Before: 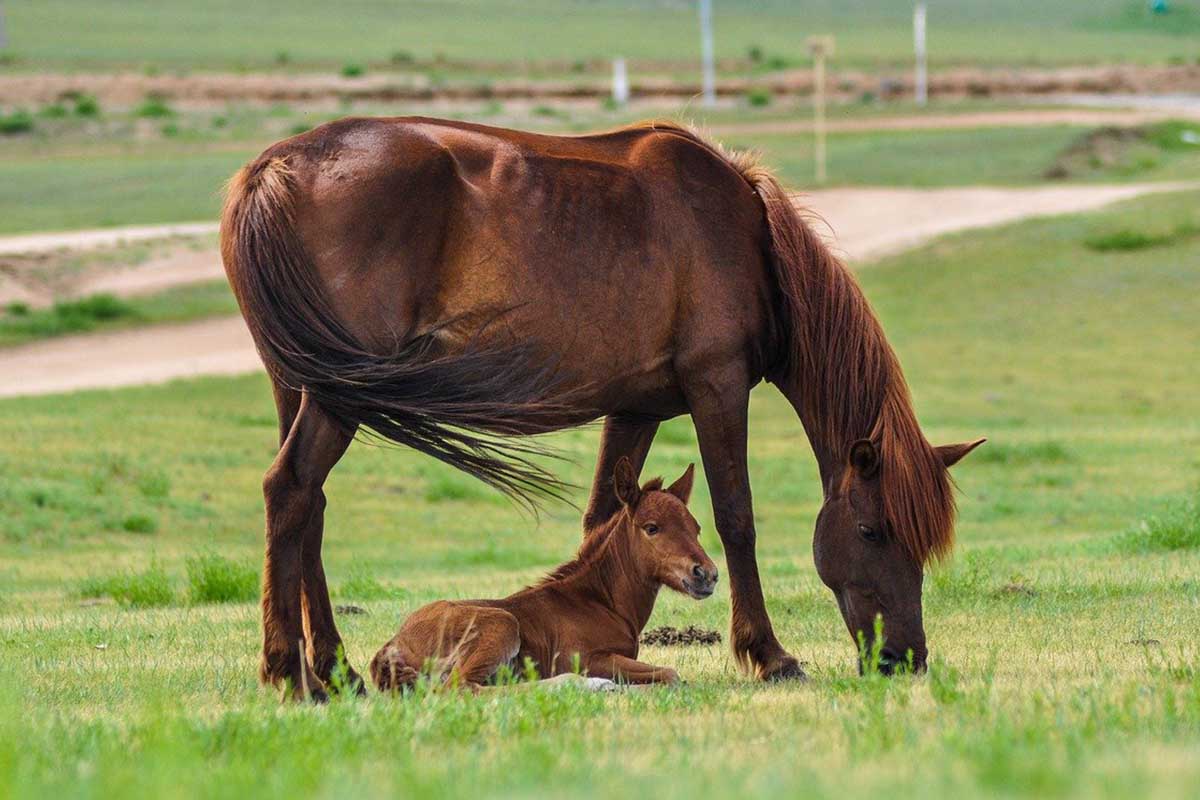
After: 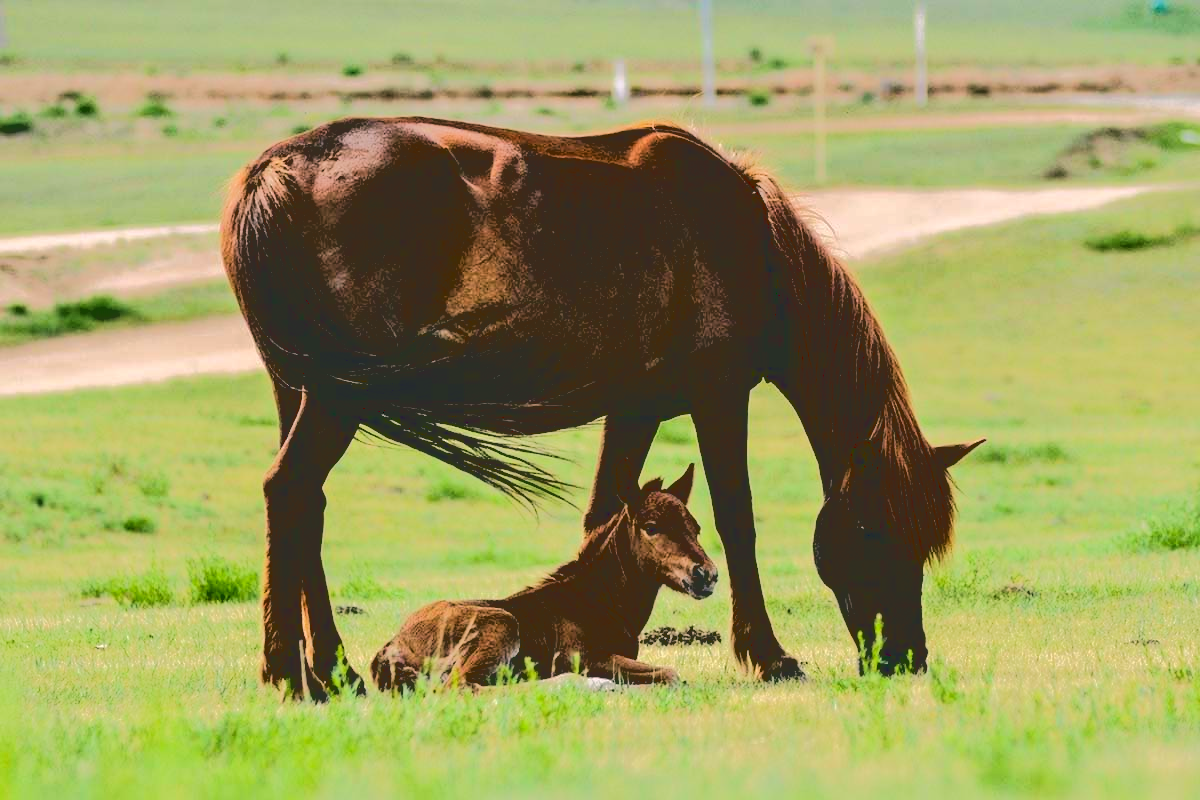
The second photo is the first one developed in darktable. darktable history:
color correction: highlights a* 4.02, highlights b* 4.98, shadows a* -7.55, shadows b* 4.98
base curve: curves: ch0 [(0.065, 0.026) (0.236, 0.358) (0.53, 0.546) (0.777, 0.841) (0.924, 0.992)], preserve colors average RGB
